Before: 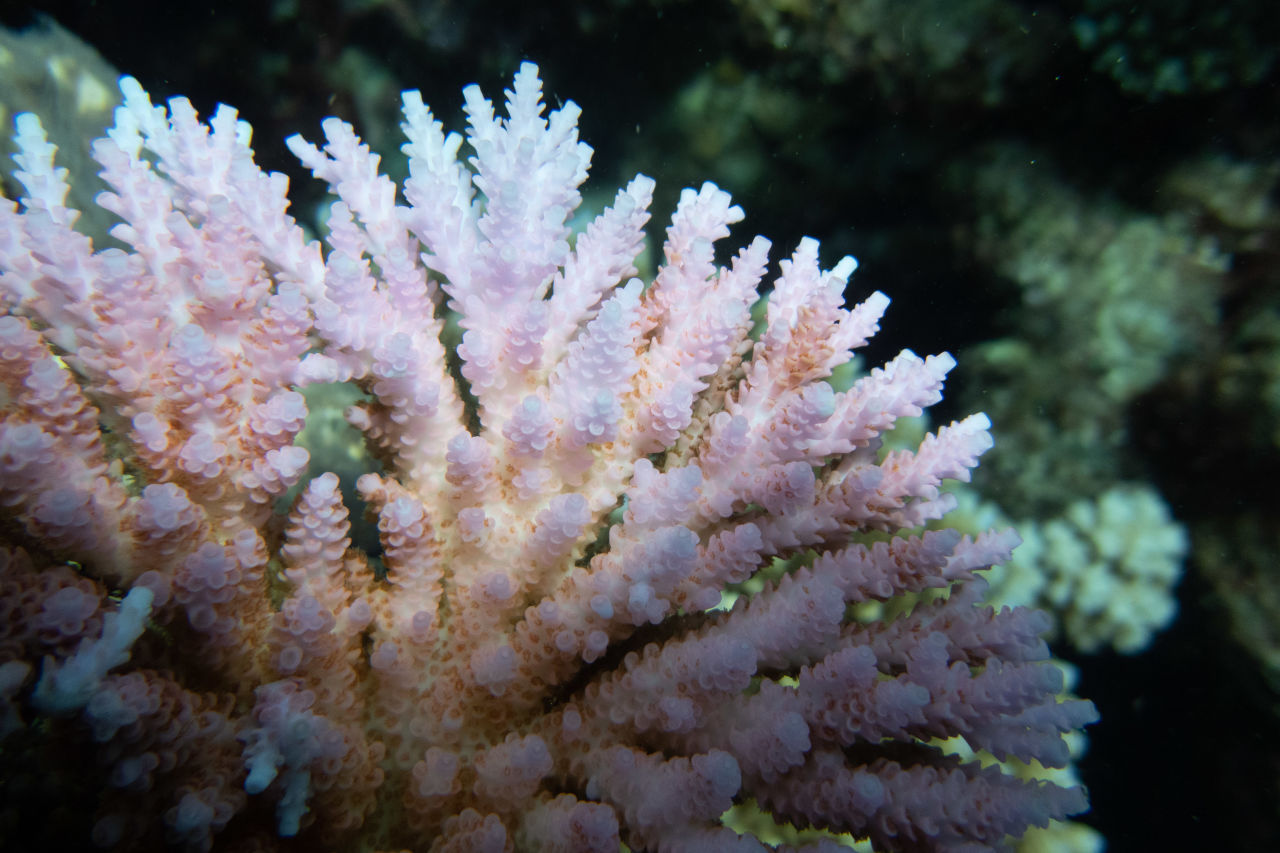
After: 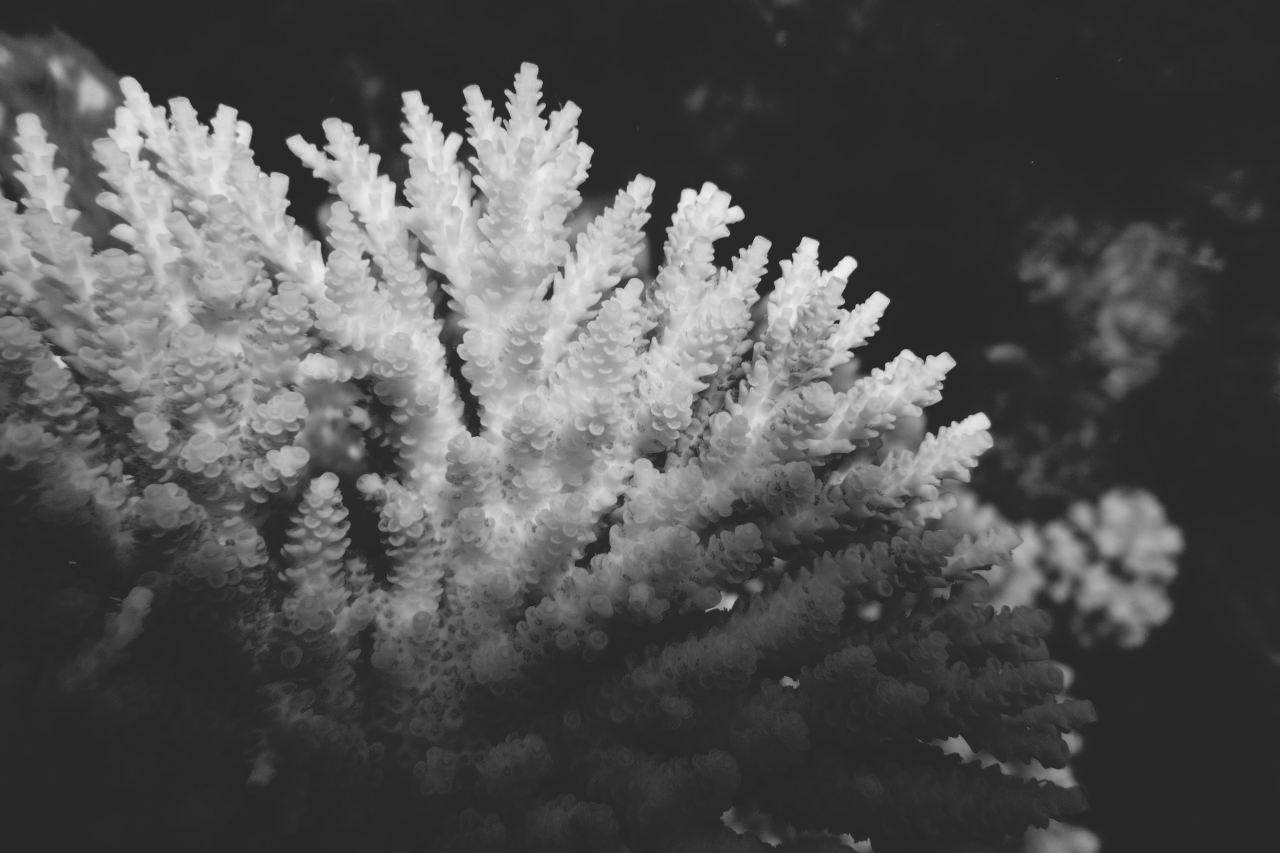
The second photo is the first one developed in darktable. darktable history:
base curve: curves: ch0 [(0, 0.02) (0.083, 0.036) (1, 1)], preserve colors none
white balance: emerald 1
monochrome: on, module defaults
